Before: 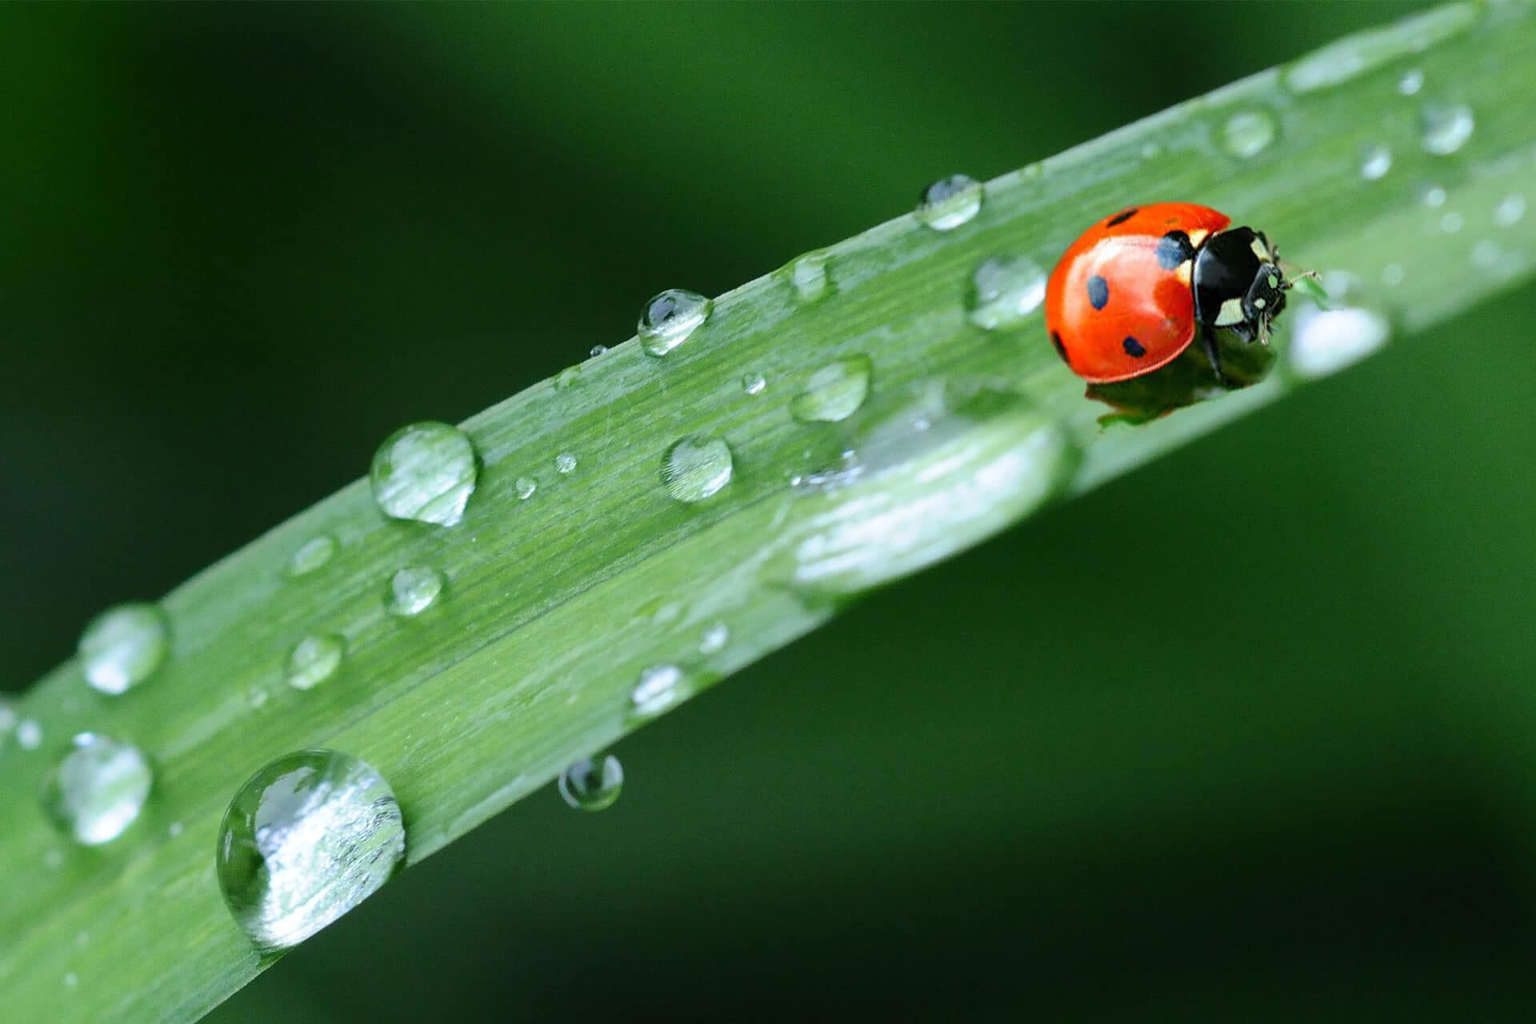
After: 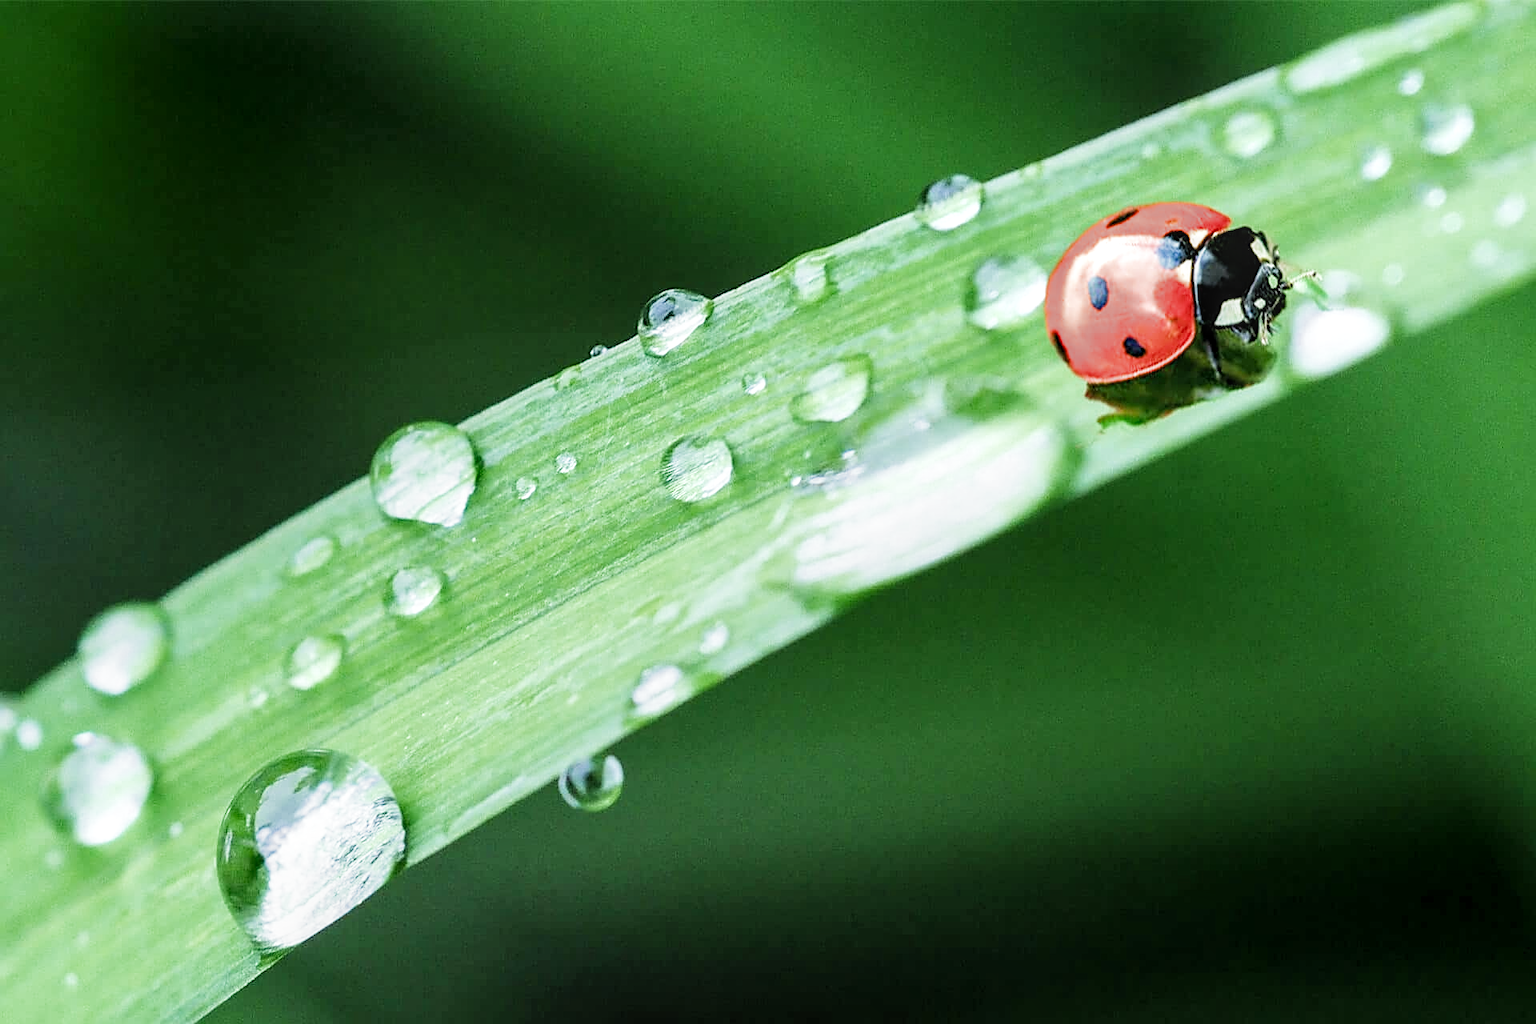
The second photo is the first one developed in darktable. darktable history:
sharpen: on, module defaults
filmic rgb: middle gray luminance 9.23%, black relative exposure -10.55 EV, white relative exposure 3.45 EV, threshold 6 EV, target black luminance 0%, hardness 5.98, latitude 59.69%, contrast 1.087, highlights saturation mix 5%, shadows ↔ highlights balance 29.23%, add noise in highlights 0, color science v3 (2019), use custom middle-gray values true, iterations of high-quality reconstruction 0, contrast in highlights soft, enable highlight reconstruction true
local contrast: on, module defaults
